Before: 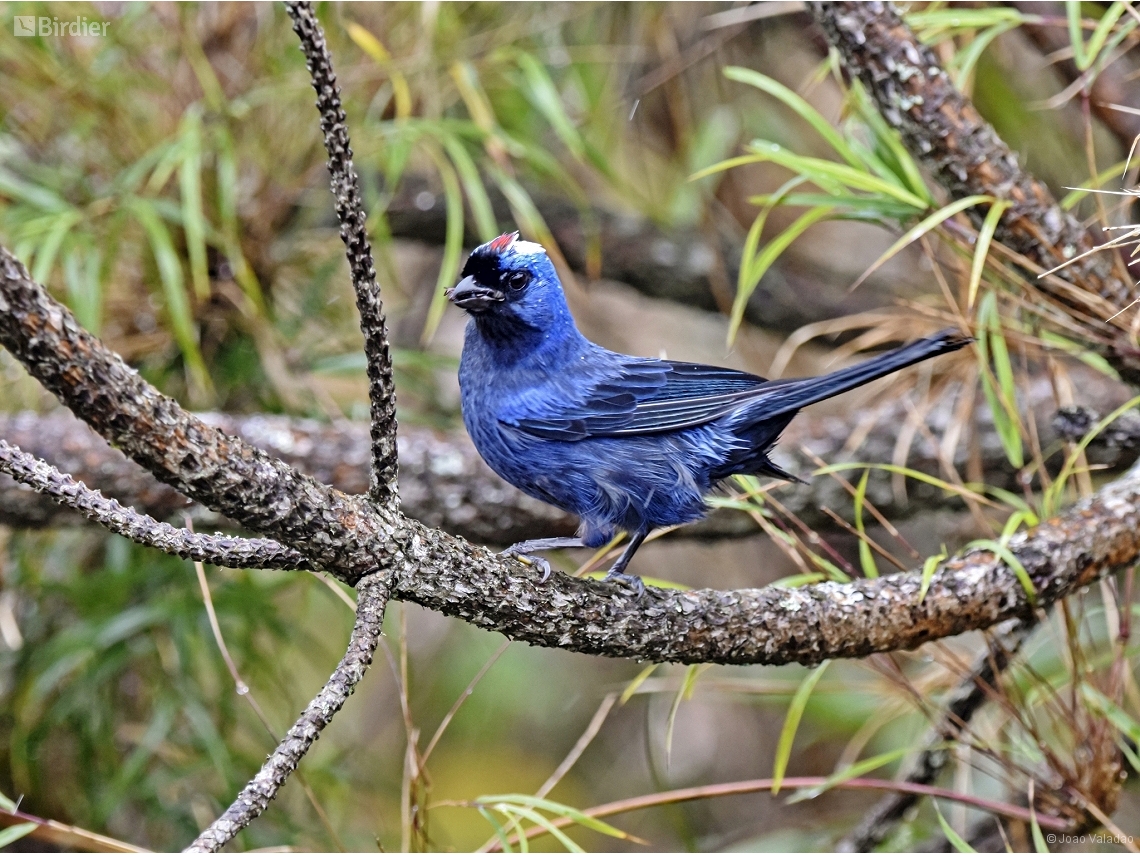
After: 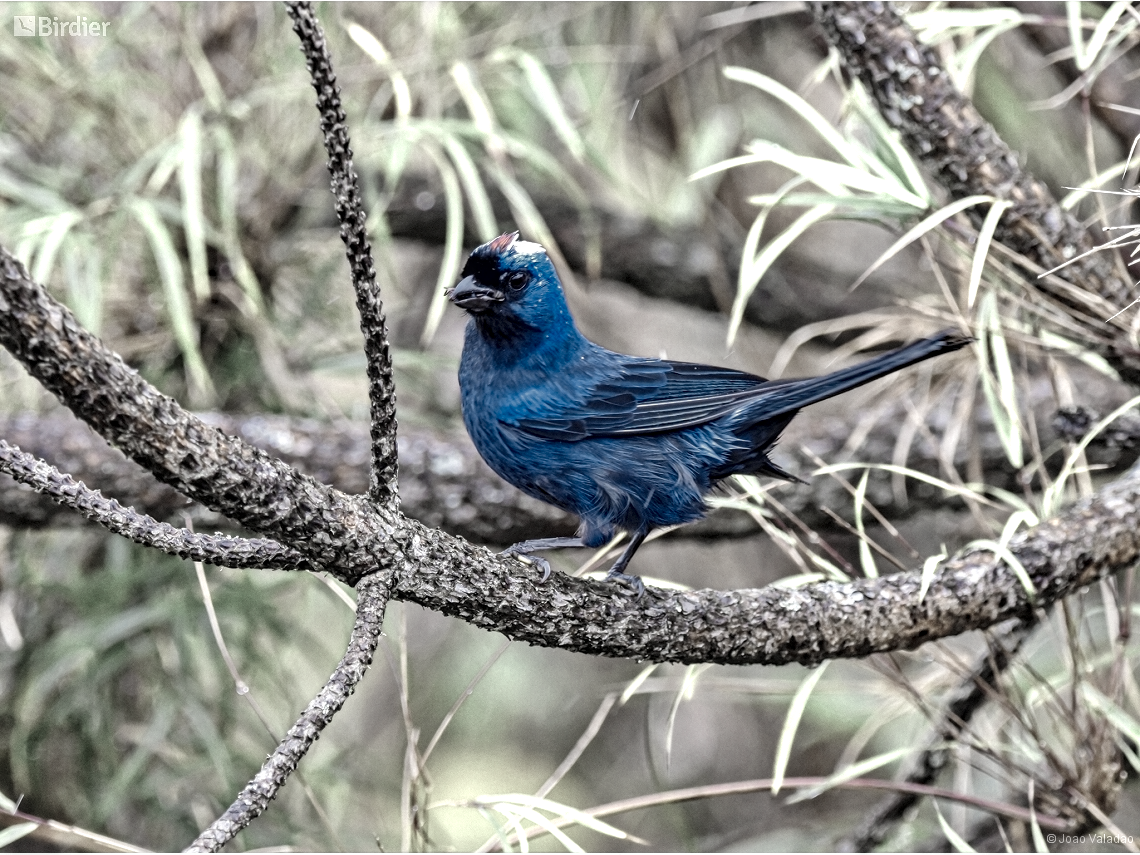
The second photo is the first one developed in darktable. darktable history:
local contrast: on, module defaults
color zones: curves: ch0 [(0.25, 0.667) (0.758, 0.368)]; ch1 [(0.215, 0.245) (0.761, 0.373)]; ch2 [(0.247, 0.554) (0.761, 0.436)], mix 39.07%
